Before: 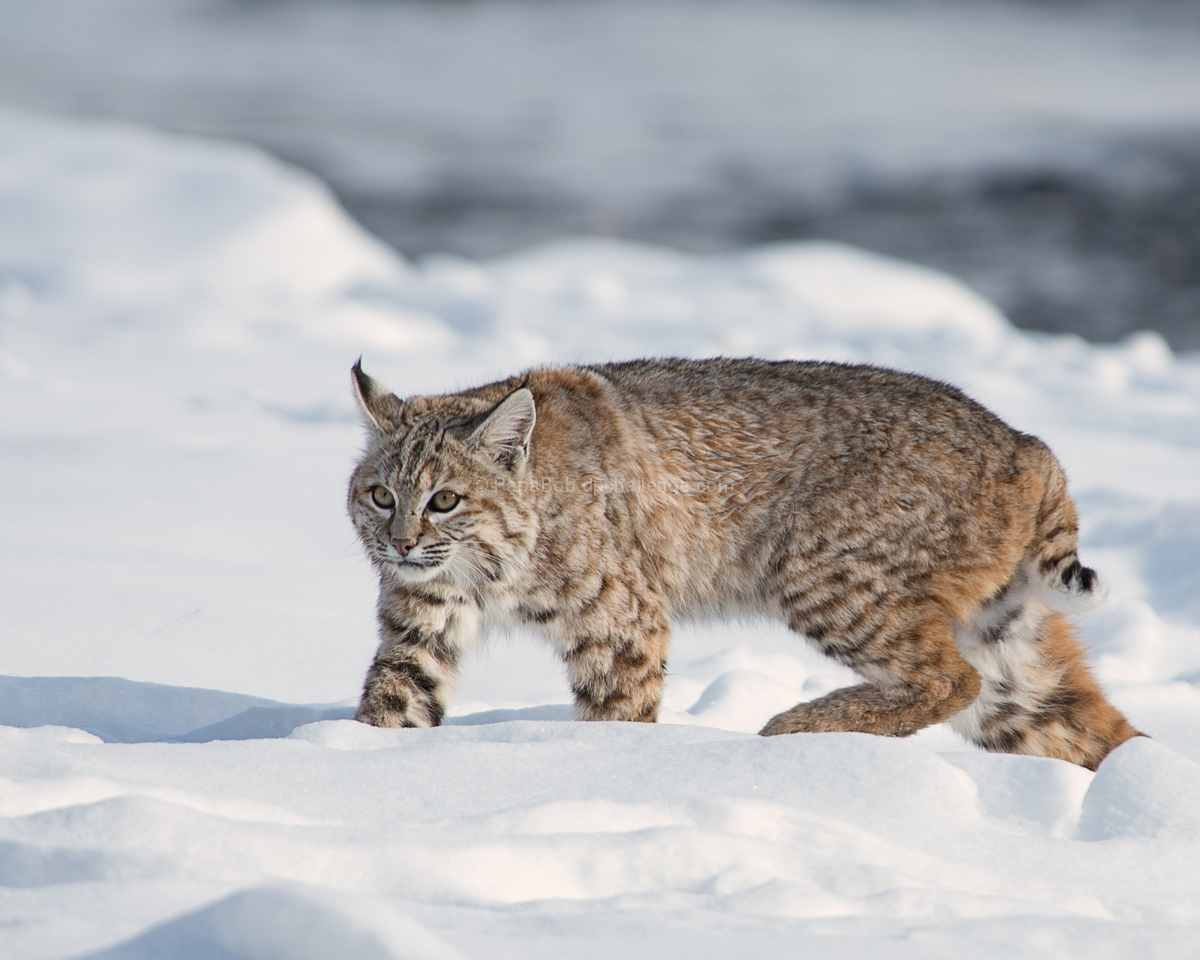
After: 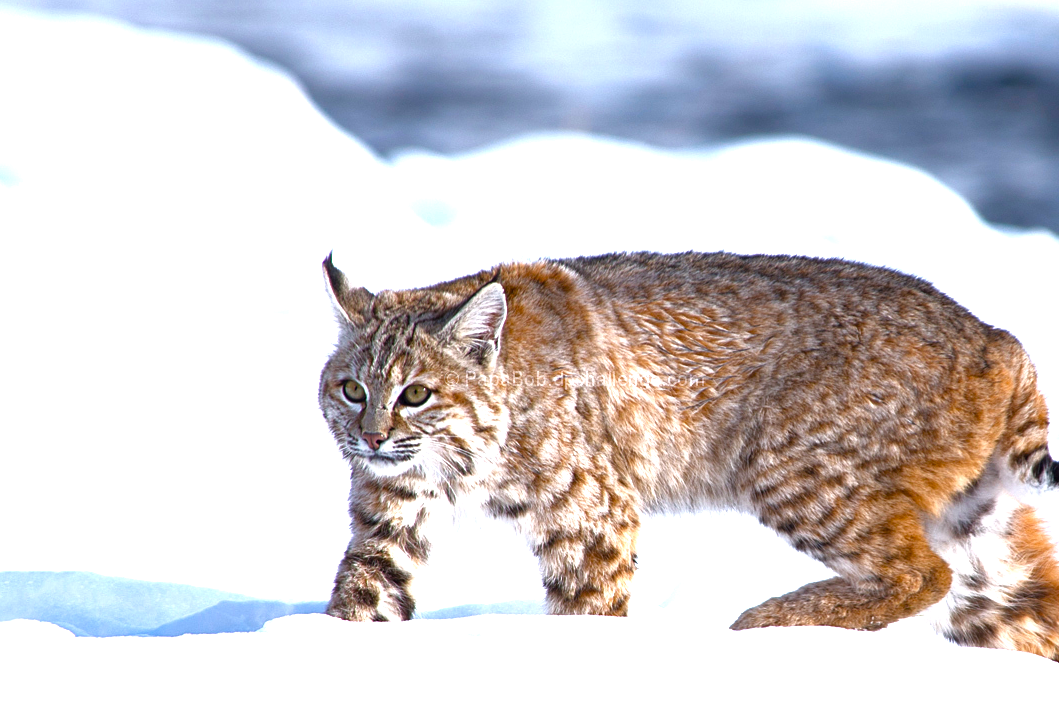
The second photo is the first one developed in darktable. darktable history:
color calibration: illuminant as shot in camera, x 0.358, y 0.373, temperature 4628.91 K
tone curve: curves: ch0 [(0, 0) (0.797, 0.684) (1, 1)], color space Lab, independent channels, preserve colors none
crop and rotate: left 2.456%, top 11.117%, right 9.25%, bottom 15.209%
tone equalizer: -8 EV -0.743 EV, -7 EV -0.712 EV, -6 EV -0.589 EV, -5 EV -0.376 EV, -3 EV 0.375 EV, -2 EV 0.6 EV, -1 EV 0.693 EV, +0 EV 0.777 EV
color balance rgb: perceptual saturation grading › global saturation 36.334%, perceptual saturation grading › shadows 34.601%, perceptual brilliance grading › global brilliance 9.671%, perceptual brilliance grading › shadows 15.074%, global vibrance 14.622%
